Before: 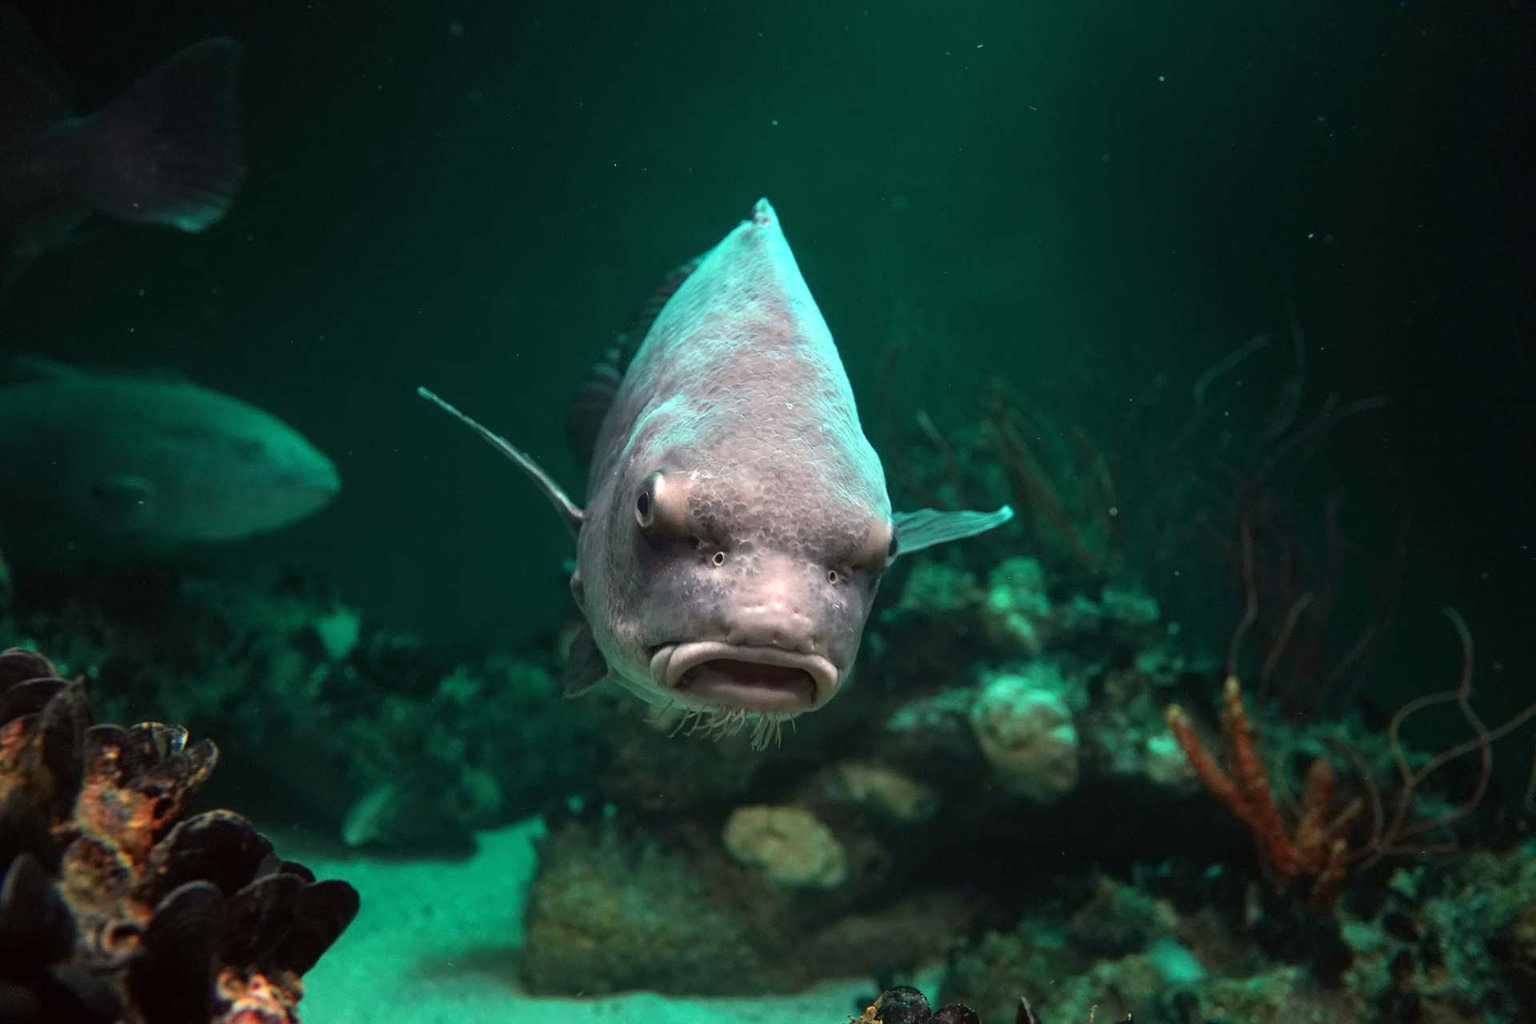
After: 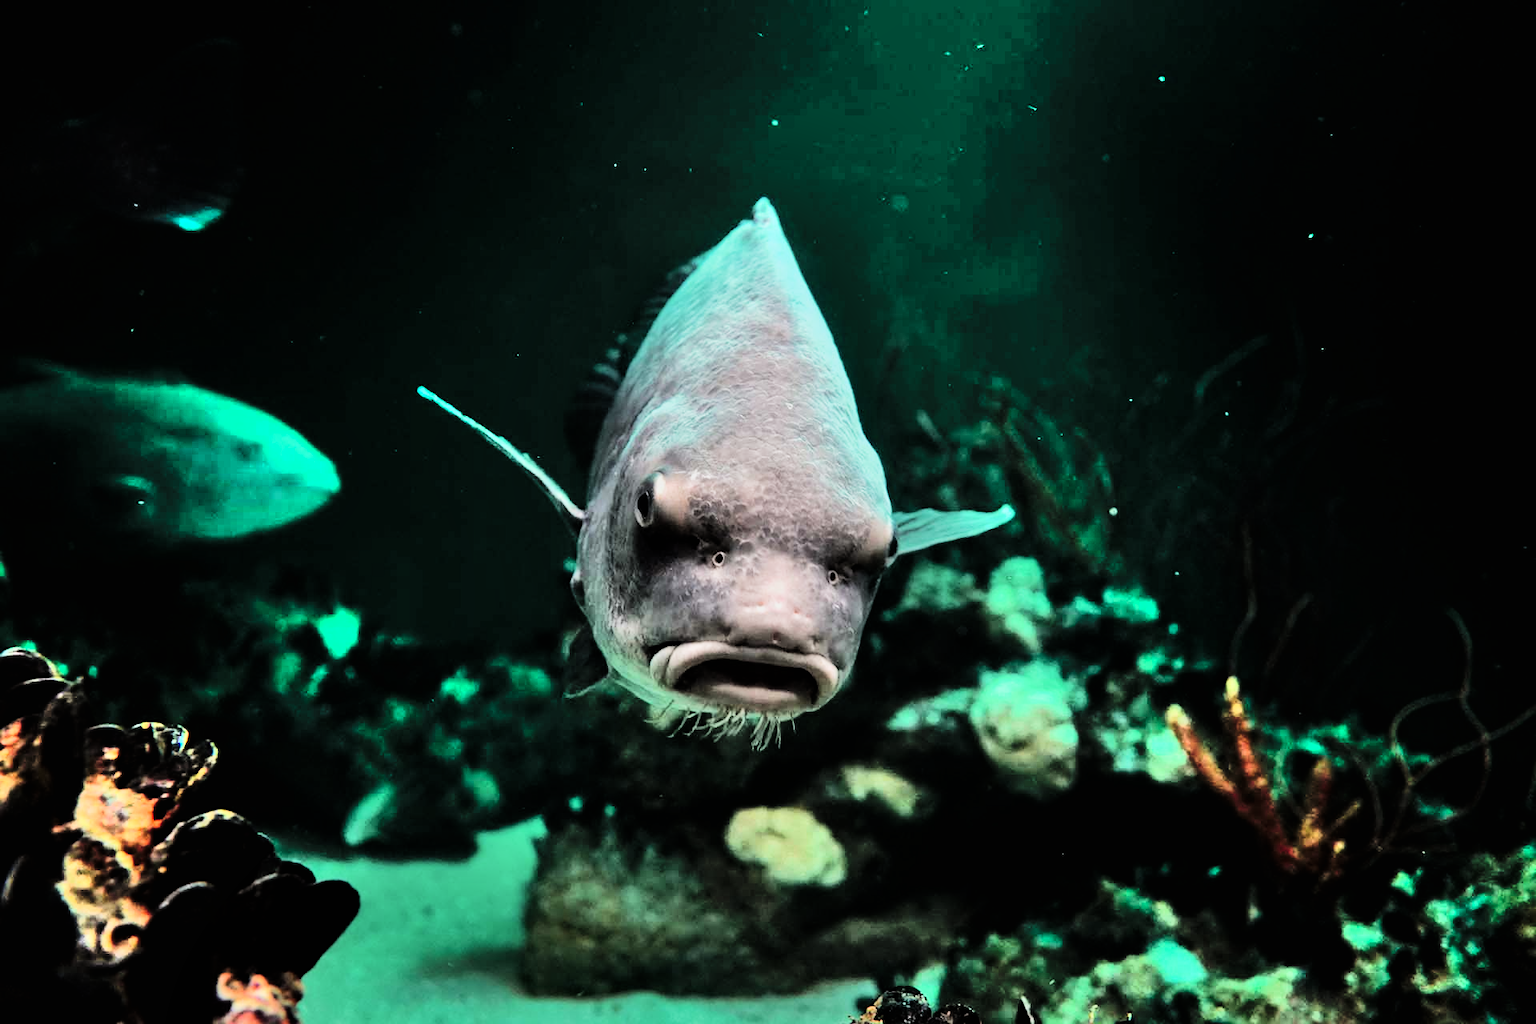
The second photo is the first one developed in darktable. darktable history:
shadows and highlights: shadows 75, highlights -60.85, soften with gaussian
filmic rgb: black relative exposure -5 EV, white relative exposure 3.5 EV, hardness 3.19, contrast 1.5, highlights saturation mix -50%
